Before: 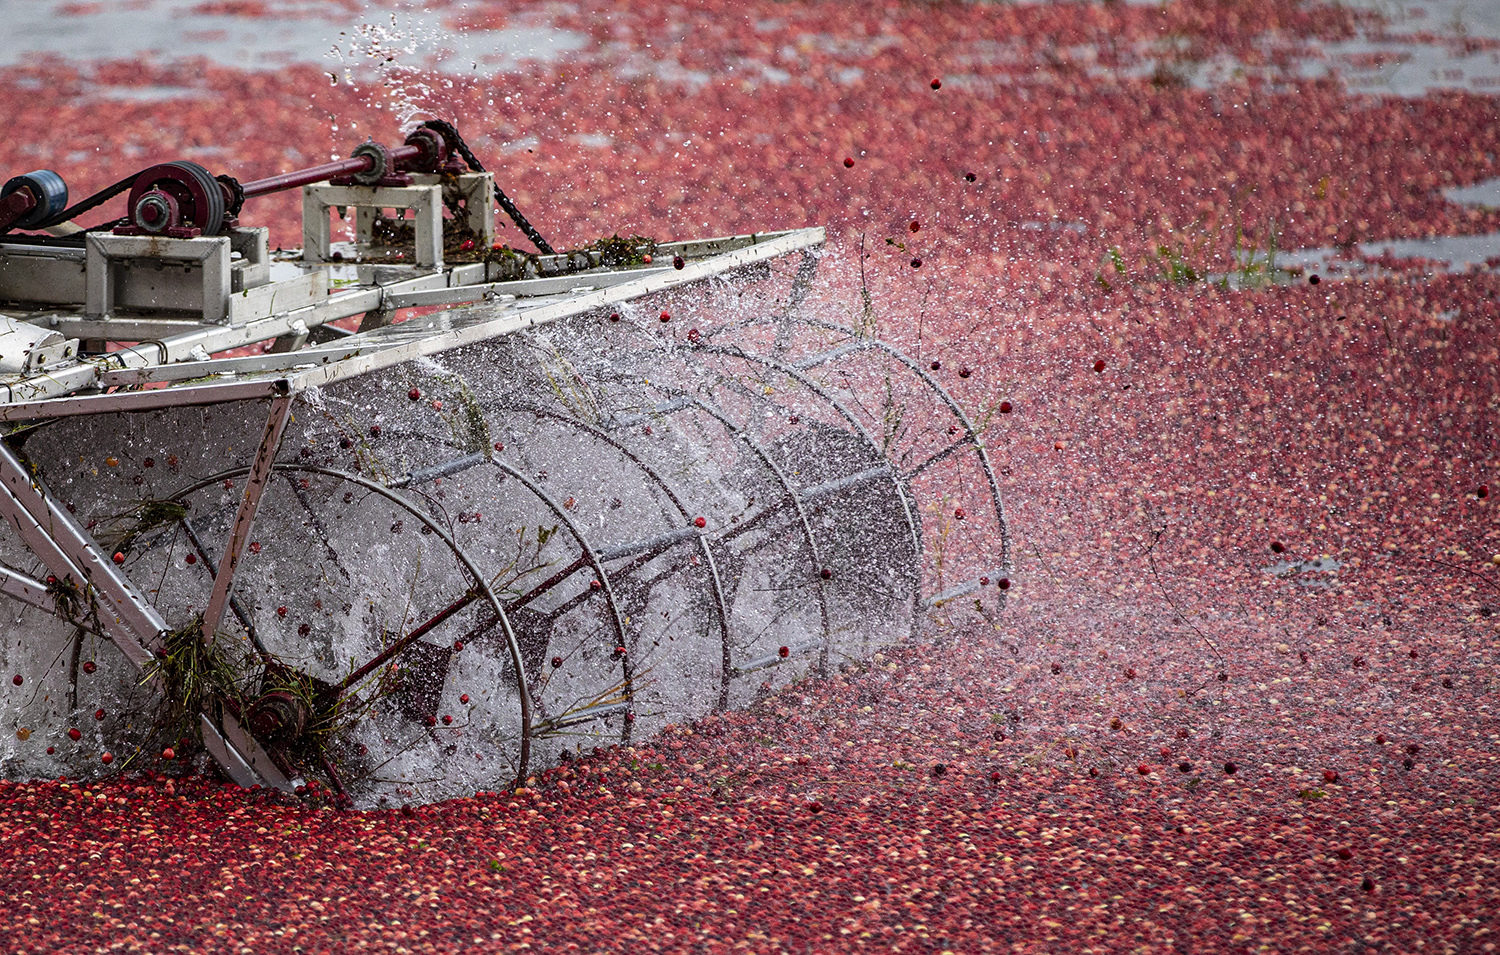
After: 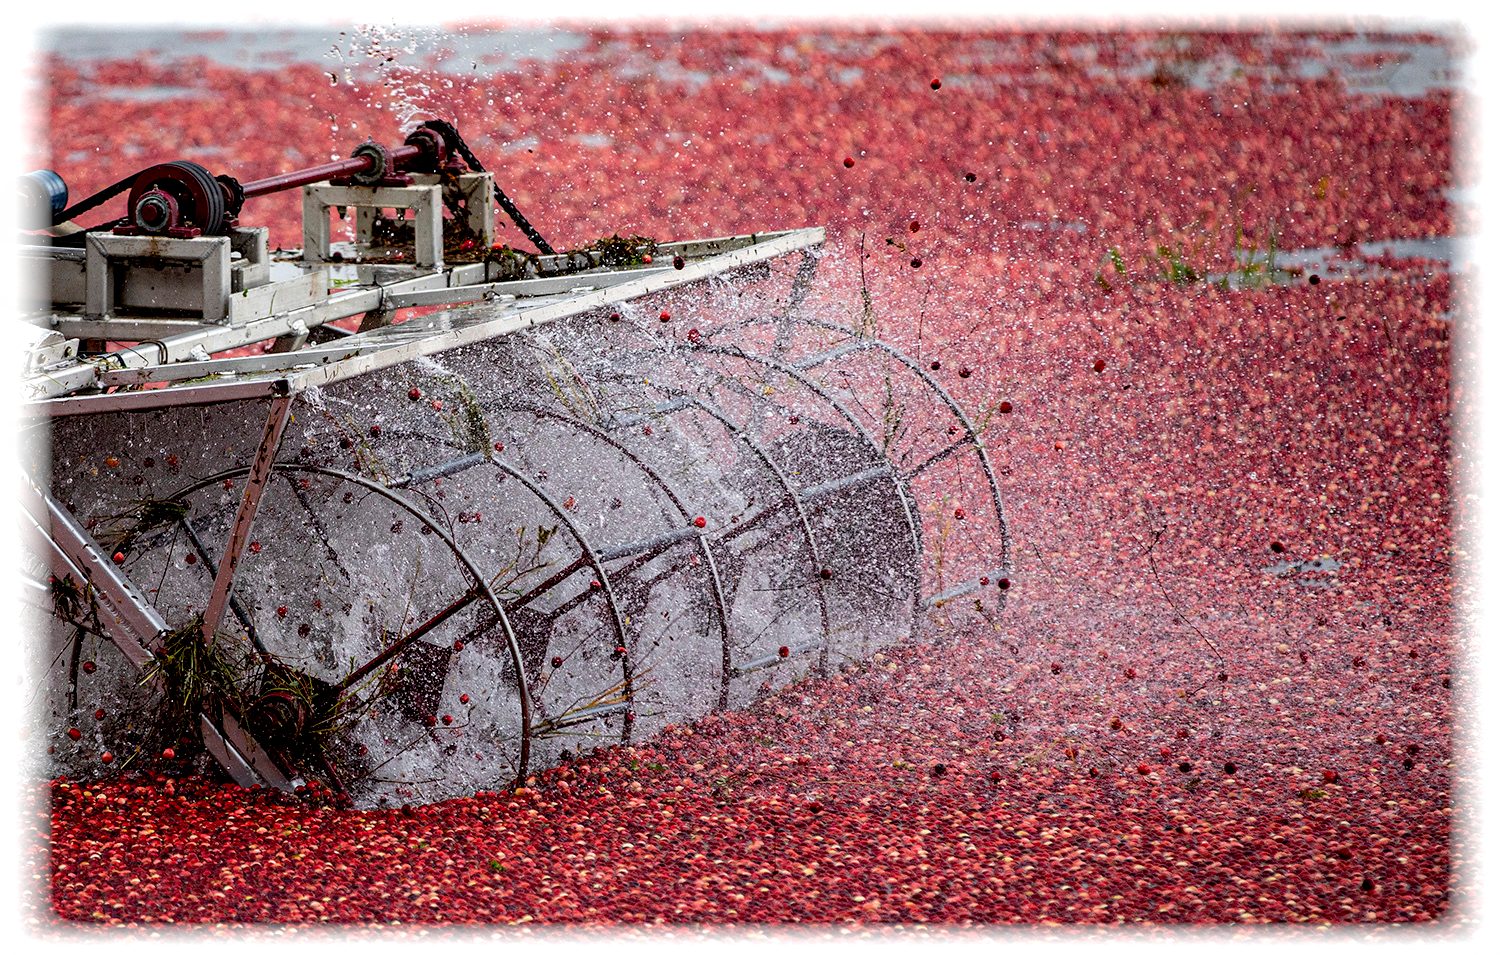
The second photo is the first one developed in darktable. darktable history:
exposure: black level correction 0.011, compensate highlight preservation false
vignetting: fall-off start 93%, fall-off radius 5%, brightness 1, saturation -0.49, automatic ratio true, width/height ratio 1.332, shape 0.04, unbound false
